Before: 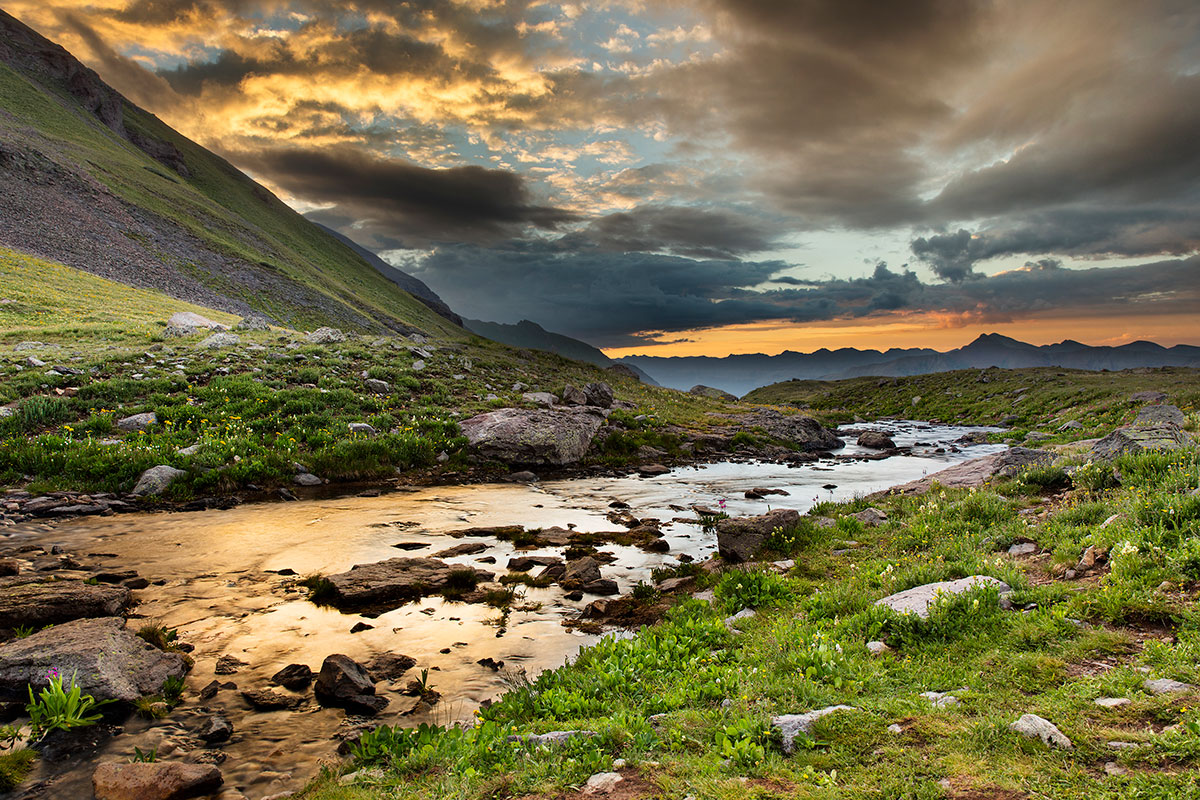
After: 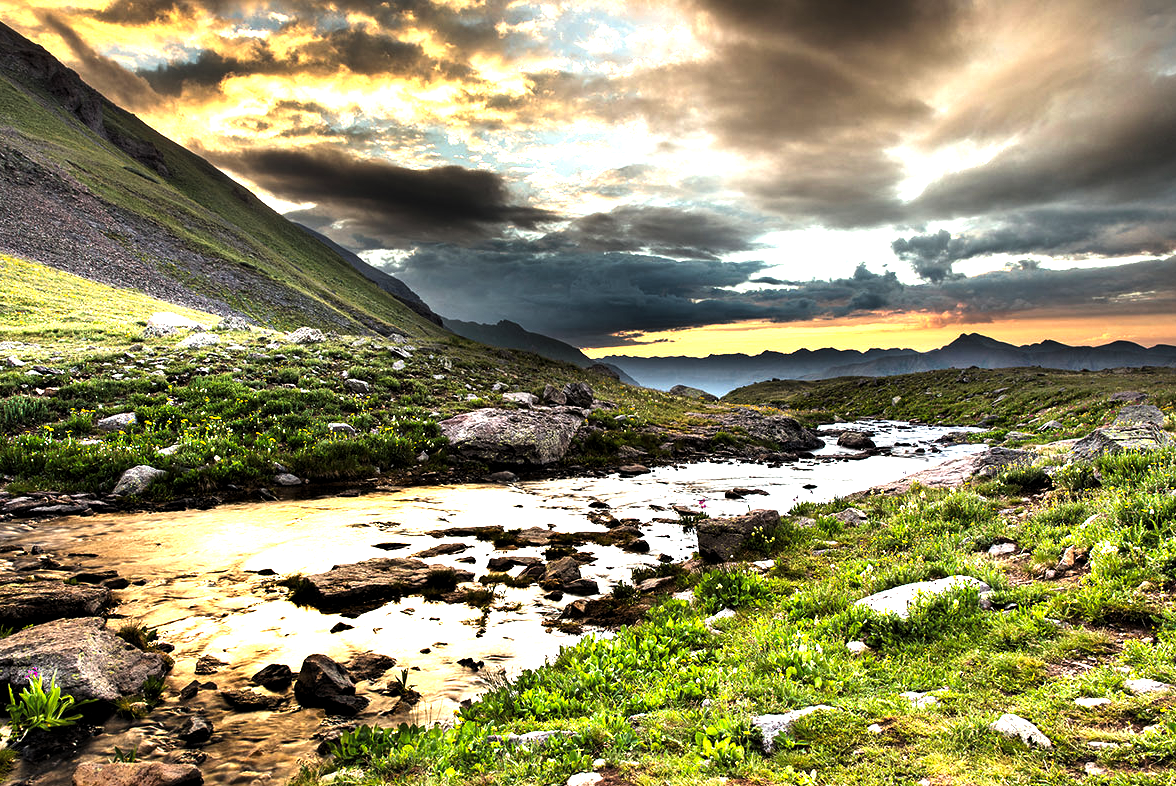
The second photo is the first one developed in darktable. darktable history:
levels: levels [0.044, 0.475, 0.791]
exposure: exposure 0.64 EV, compensate highlight preservation false
crop: left 1.695%, right 0.288%, bottom 1.744%
